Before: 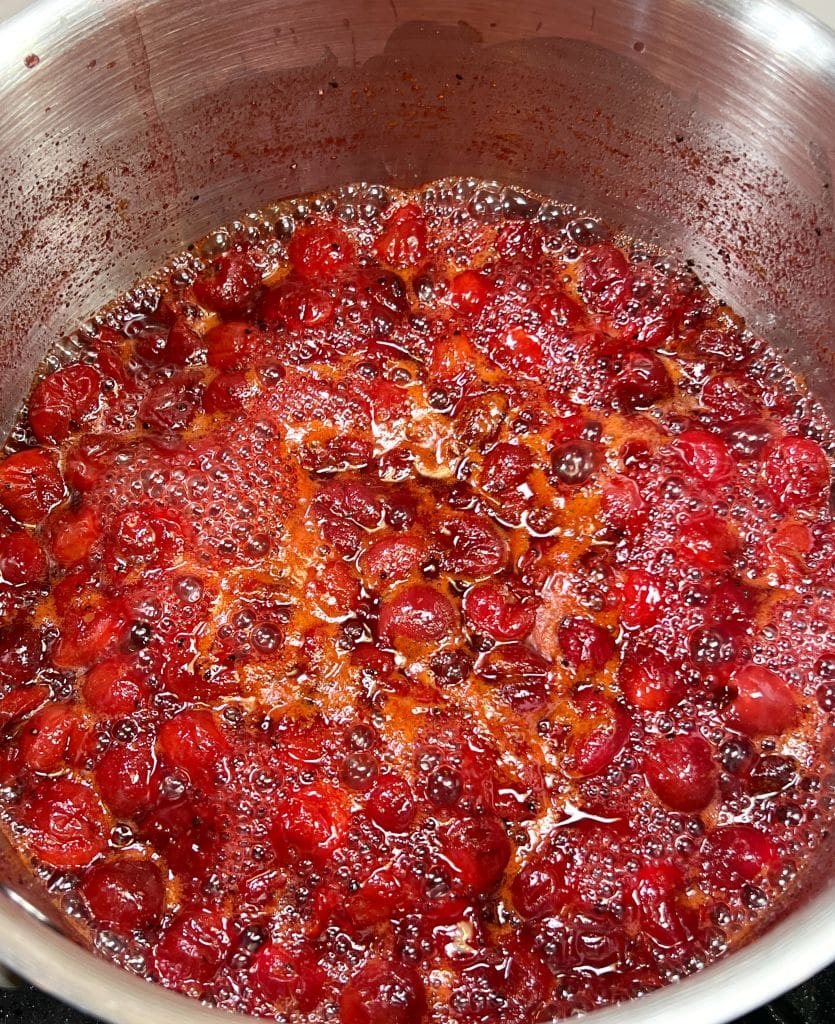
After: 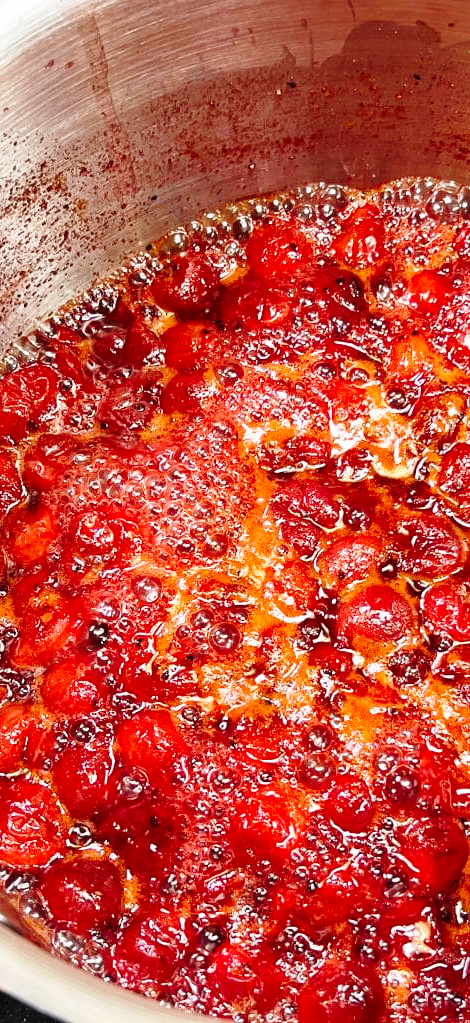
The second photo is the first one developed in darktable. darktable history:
base curve: curves: ch0 [(0, 0) (0.028, 0.03) (0.121, 0.232) (0.46, 0.748) (0.859, 0.968) (1, 1)], preserve colors none
crop: left 5.114%, right 38.589%
